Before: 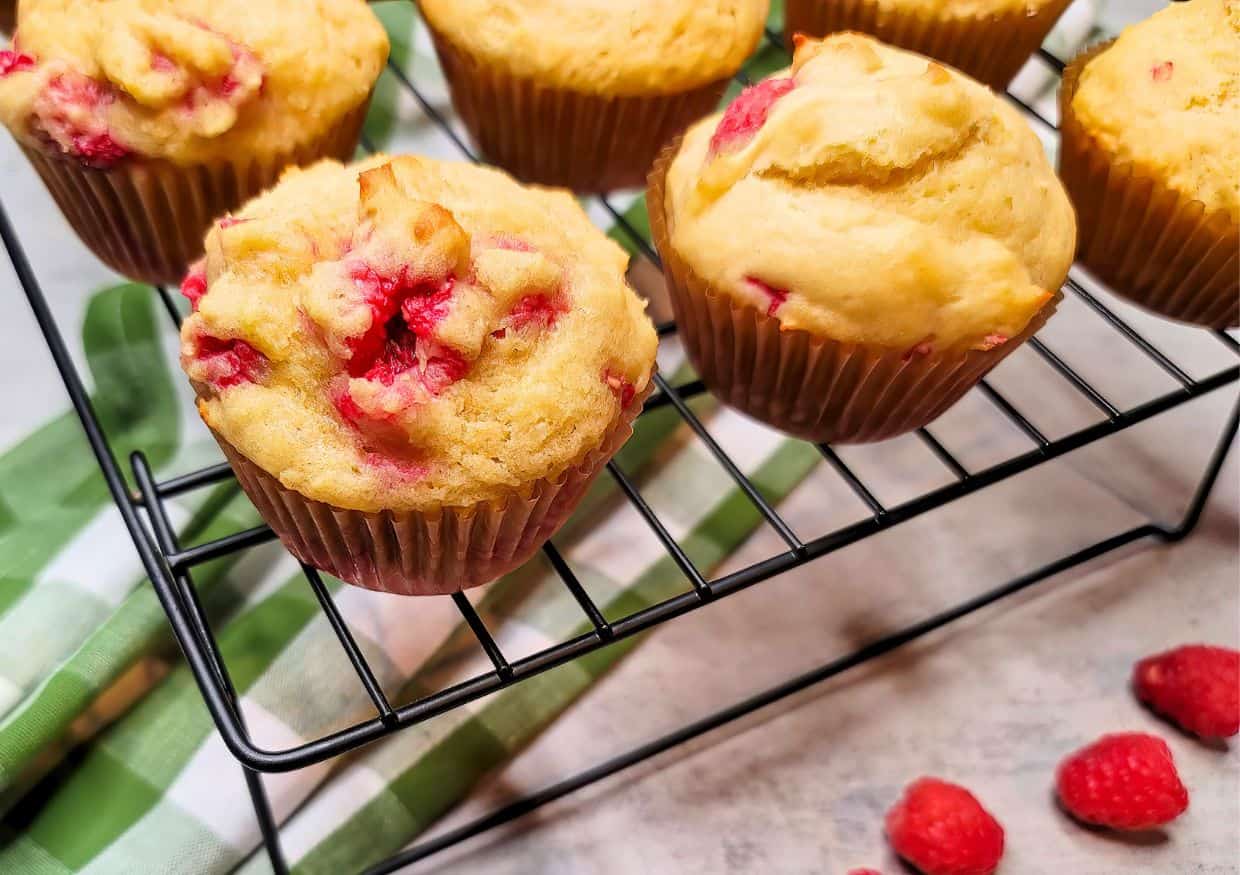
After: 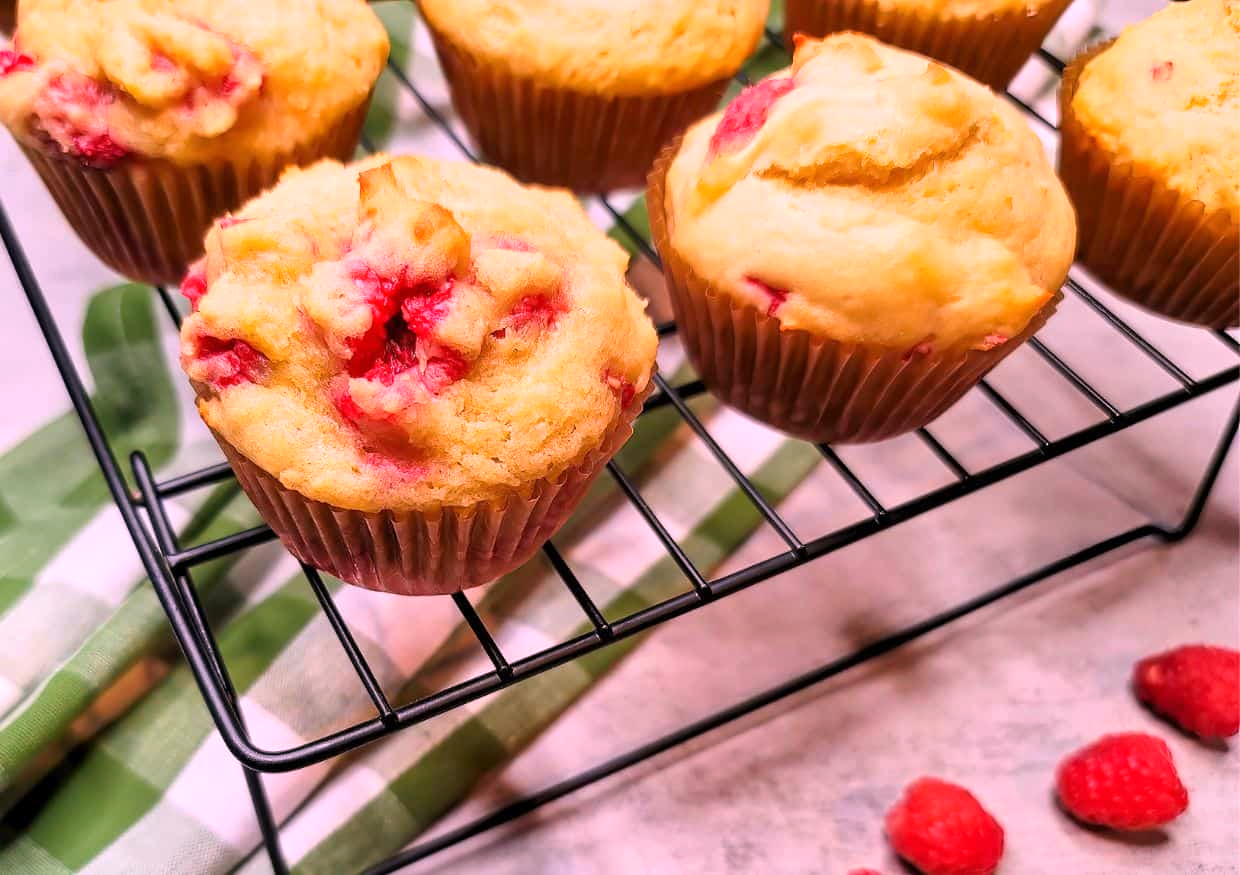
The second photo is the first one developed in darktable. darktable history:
white balance: red 1.188, blue 1.11
